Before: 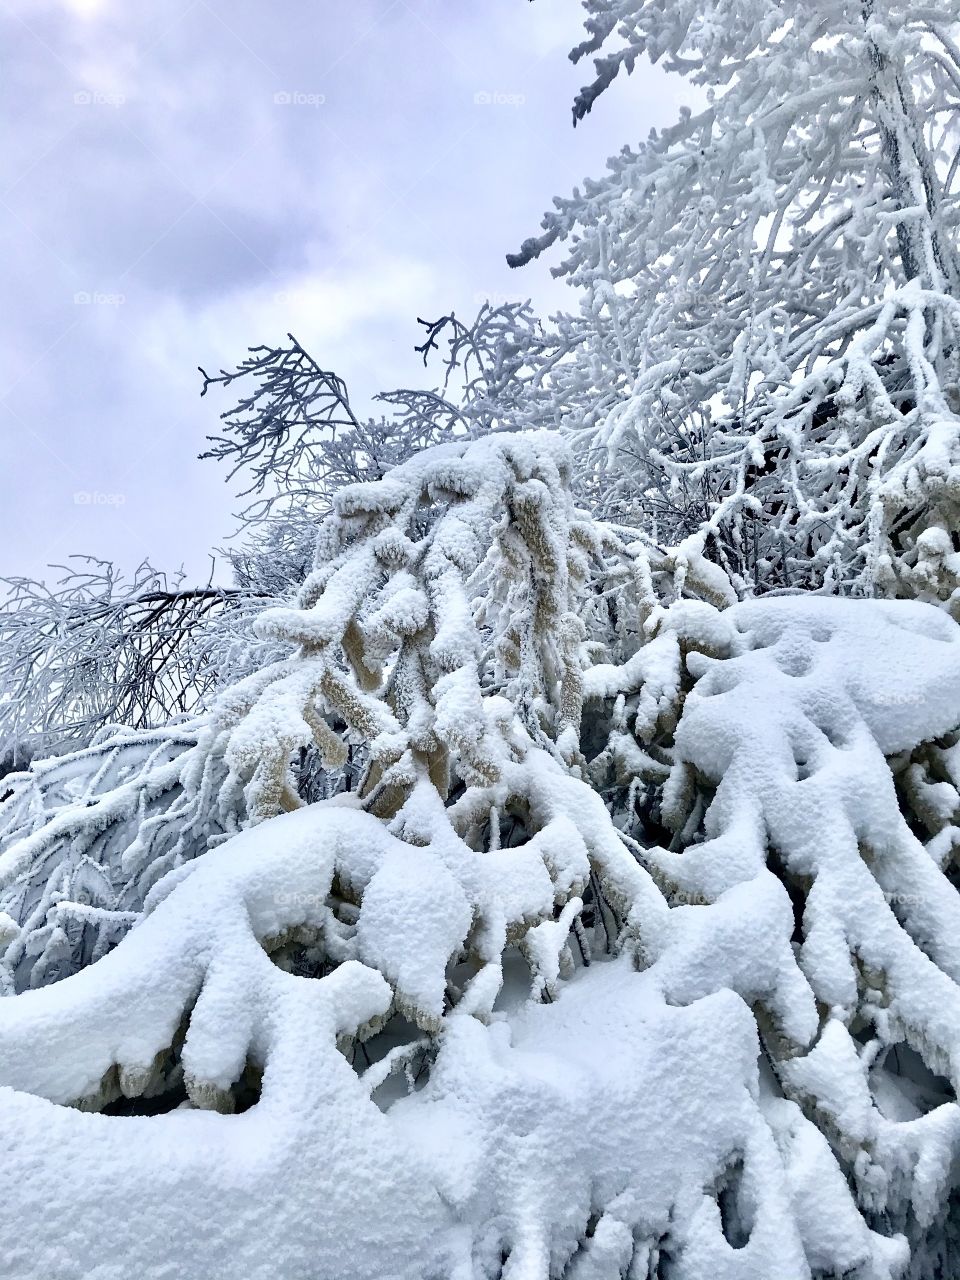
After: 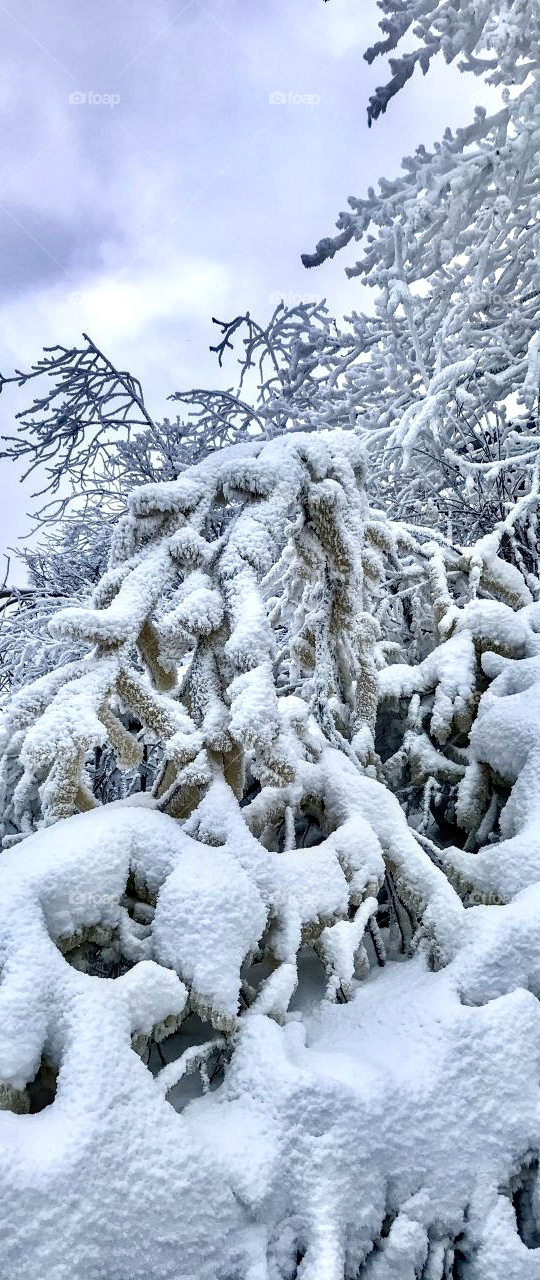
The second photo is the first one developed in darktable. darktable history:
haze removal: compatibility mode true, adaptive false
crop: left 21.429%, right 22.268%
local contrast: detail 130%
